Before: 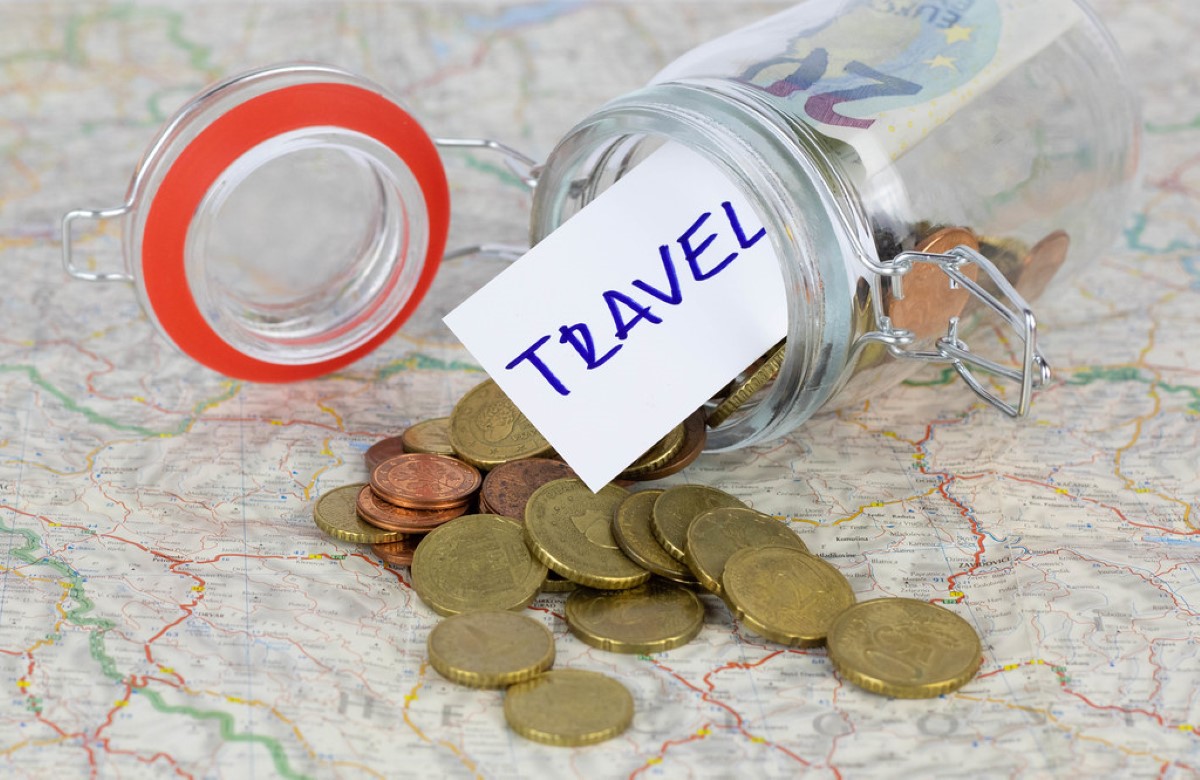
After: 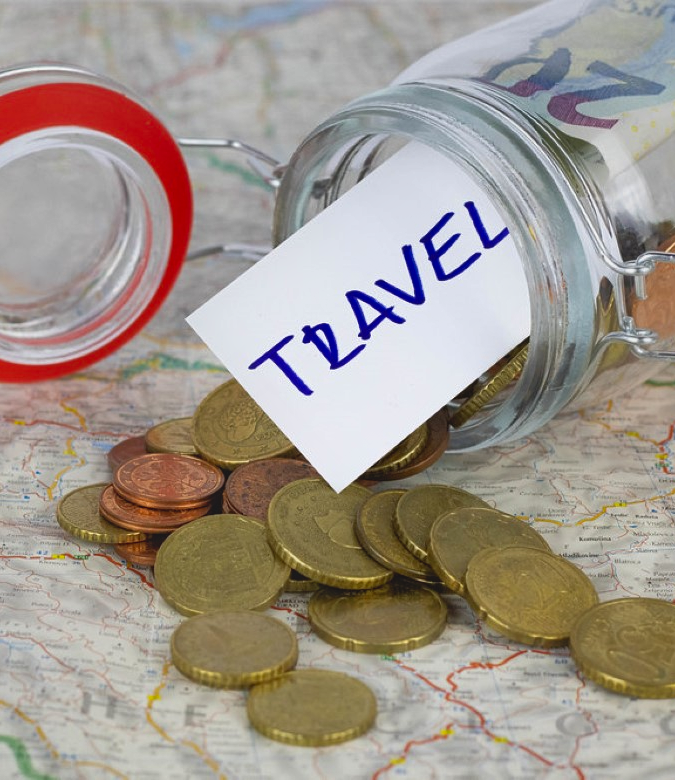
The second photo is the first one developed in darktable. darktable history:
crop: left 21.496%, right 22.254%
contrast equalizer: y [[0.439, 0.44, 0.442, 0.457, 0.493, 0.498], [0.5 ×6], [0.5 ×6], [0 ×6], [0 ×6]]
shadows and highlights: shadows 60, highlights -60.23, soften with gaussian
tone equalizer: on, module defaults
